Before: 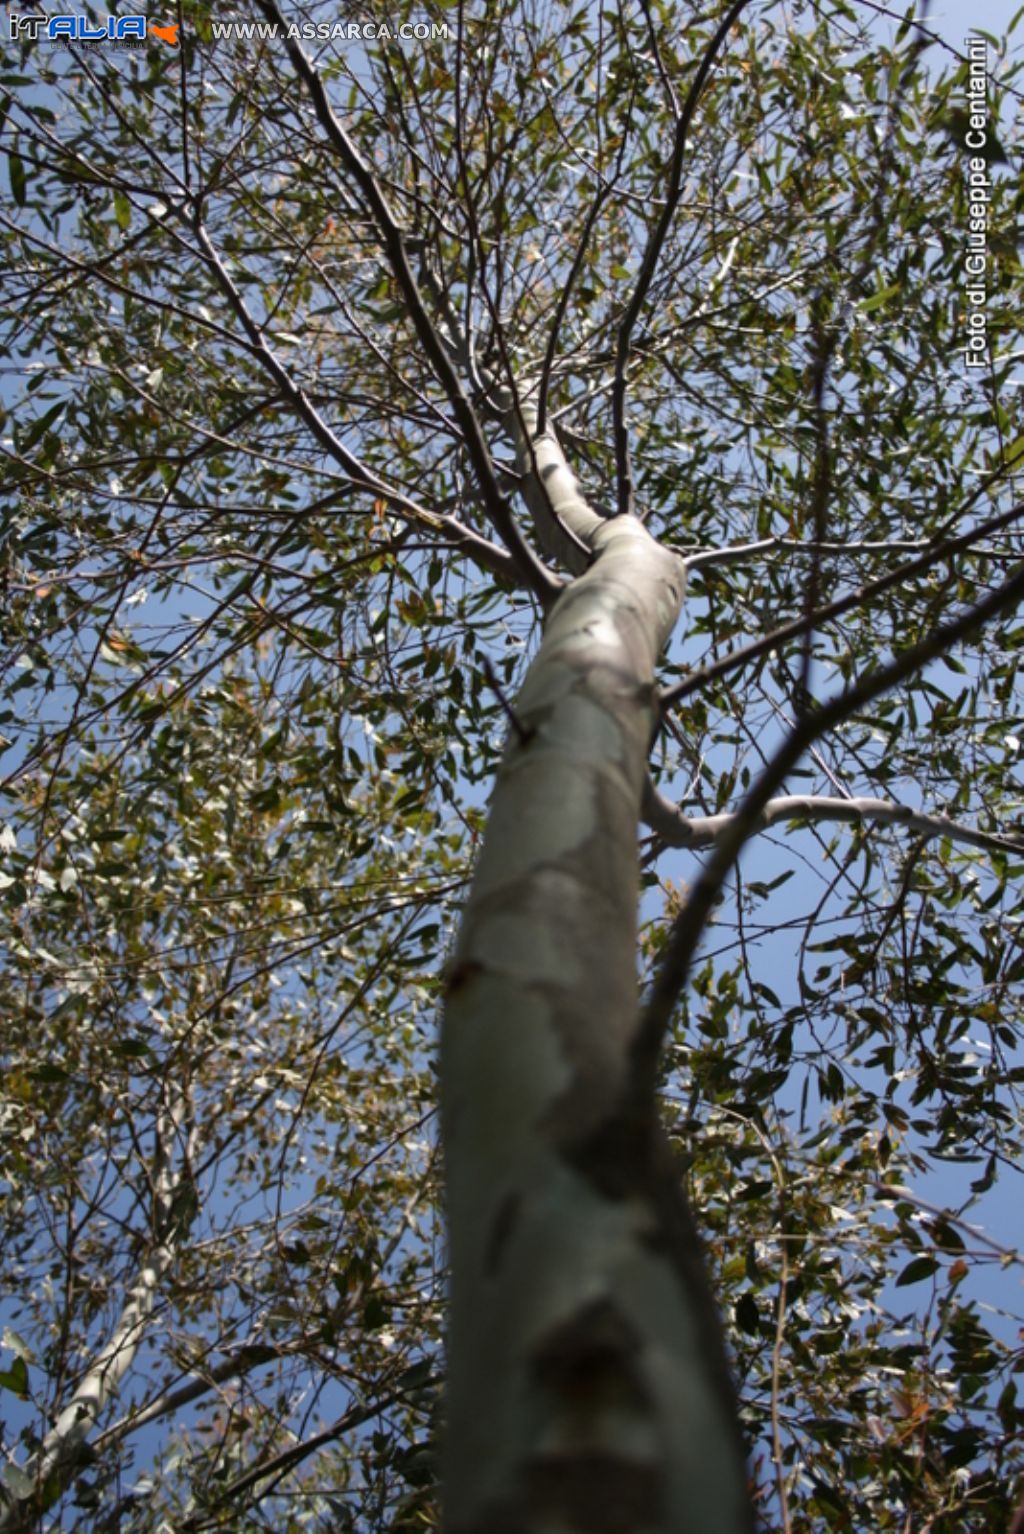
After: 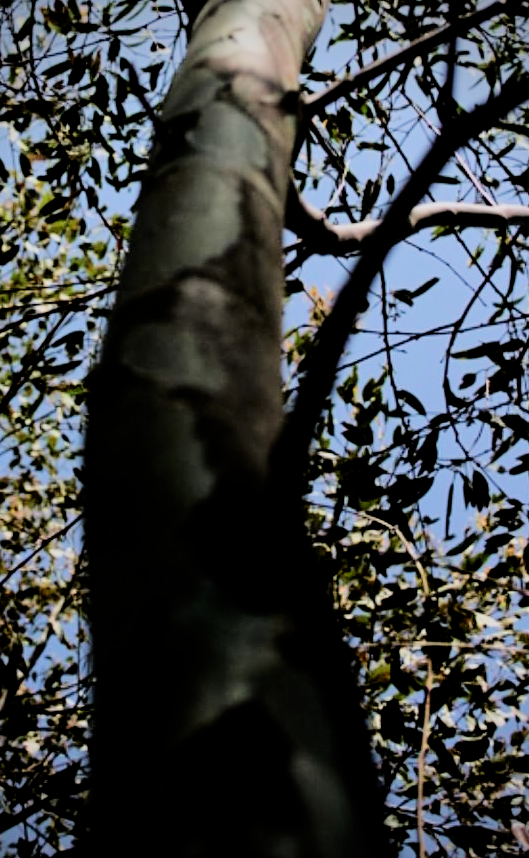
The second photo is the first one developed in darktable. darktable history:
vignetting: brightness -0.579, saturation -0.247
filmic rgb: black relative exposure -3.11 EV, white relative exposure 7.07 EV, hardness 1.47, contrast 1.342
tone curve: curves: ch0 [(0, 0) (0.091, 0.077) (0.389, 0.458) (0.745, 0.82) (0.856, 0.899) (0.92, 0.938) (1, 0.973)]; ch1 [(0, 0) (0.437, 0.404) (0.5, 0.5) (0.529, 0.55) (0.58, 0.6) (0.616, 0.649) (1, 1)]; ch2 [(0, 0) (0.442, 0.415) (0.5, 0.5) (0.535, 0.557) (0.585, 0.62) (1, 1)], color space Lab, independent channels, preserve colors none
contrast equalizer: y [[0.502, 0.505, 0.512, 0.529, 0.564, 0.588], [0.5 ×6], [0.502, 0.505, 0.512, 0.529, 0.564, 0.588], [0, 0.001, 0.001, 0.004, 0.008, 0.011], [0, 0.001, 0.001, 0.004, 0.008, 0.011]]
crop: left 34.743%, top 38.668%, right 13.588%, bottom 5.395%
